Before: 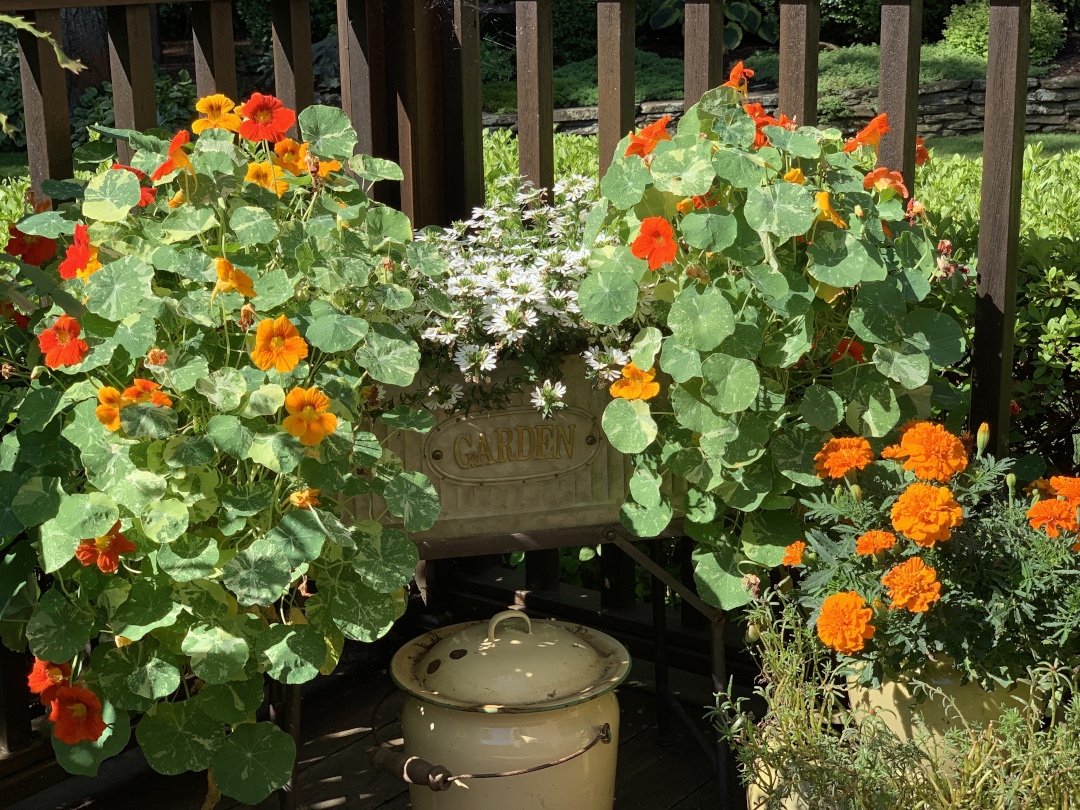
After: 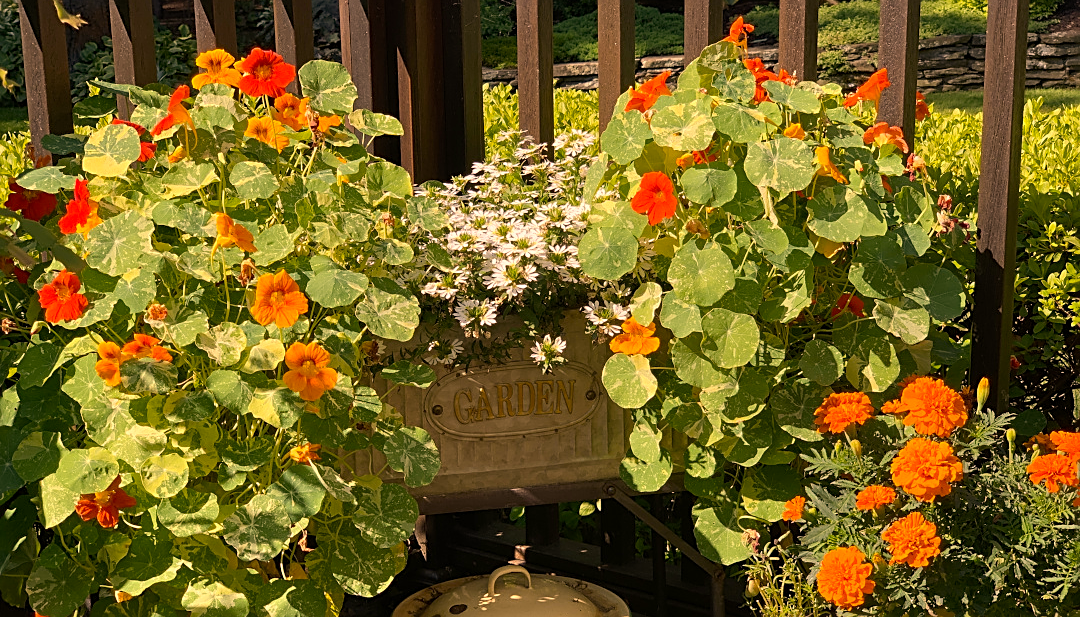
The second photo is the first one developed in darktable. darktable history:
color correction: highlights a* 20.4, highlights b* 19.4
color calibration: x 0.342, y 0.355, temperature 5143.25 K
sharpen: on, module defaults
crop: top 5.629%, bottom 18.132%
color zones: curves: ch0 [(0, 0.466) (0.128, 0.466) (0.25, 0.5) (0.375, 0.456) (0.5, 0.5) (0.625, 0.5) (0.737, 0.652) (0.875, 0.5)]; ch1 [(0, 0.603) (0.125, 0.618) (0.261, 0.348) (0.372, 0.353) (0.497, 0.363) (0.611, 0.45) (0.731, 0.427) (0.875, 0.518) (0.998, 0.652)]; ch2 [(0, 0.559) (0.125, 0.451) (0.253, 0.564) (0.37, 0.578) (0.5, 0.466) (0.625, 0.471) (0.731, 0.471) (0.88, 0.485)], mix -123.8%
tone equalizer: edges refinement/feathering 500, mask exposure compensation -1.57 EV, preserve details no
